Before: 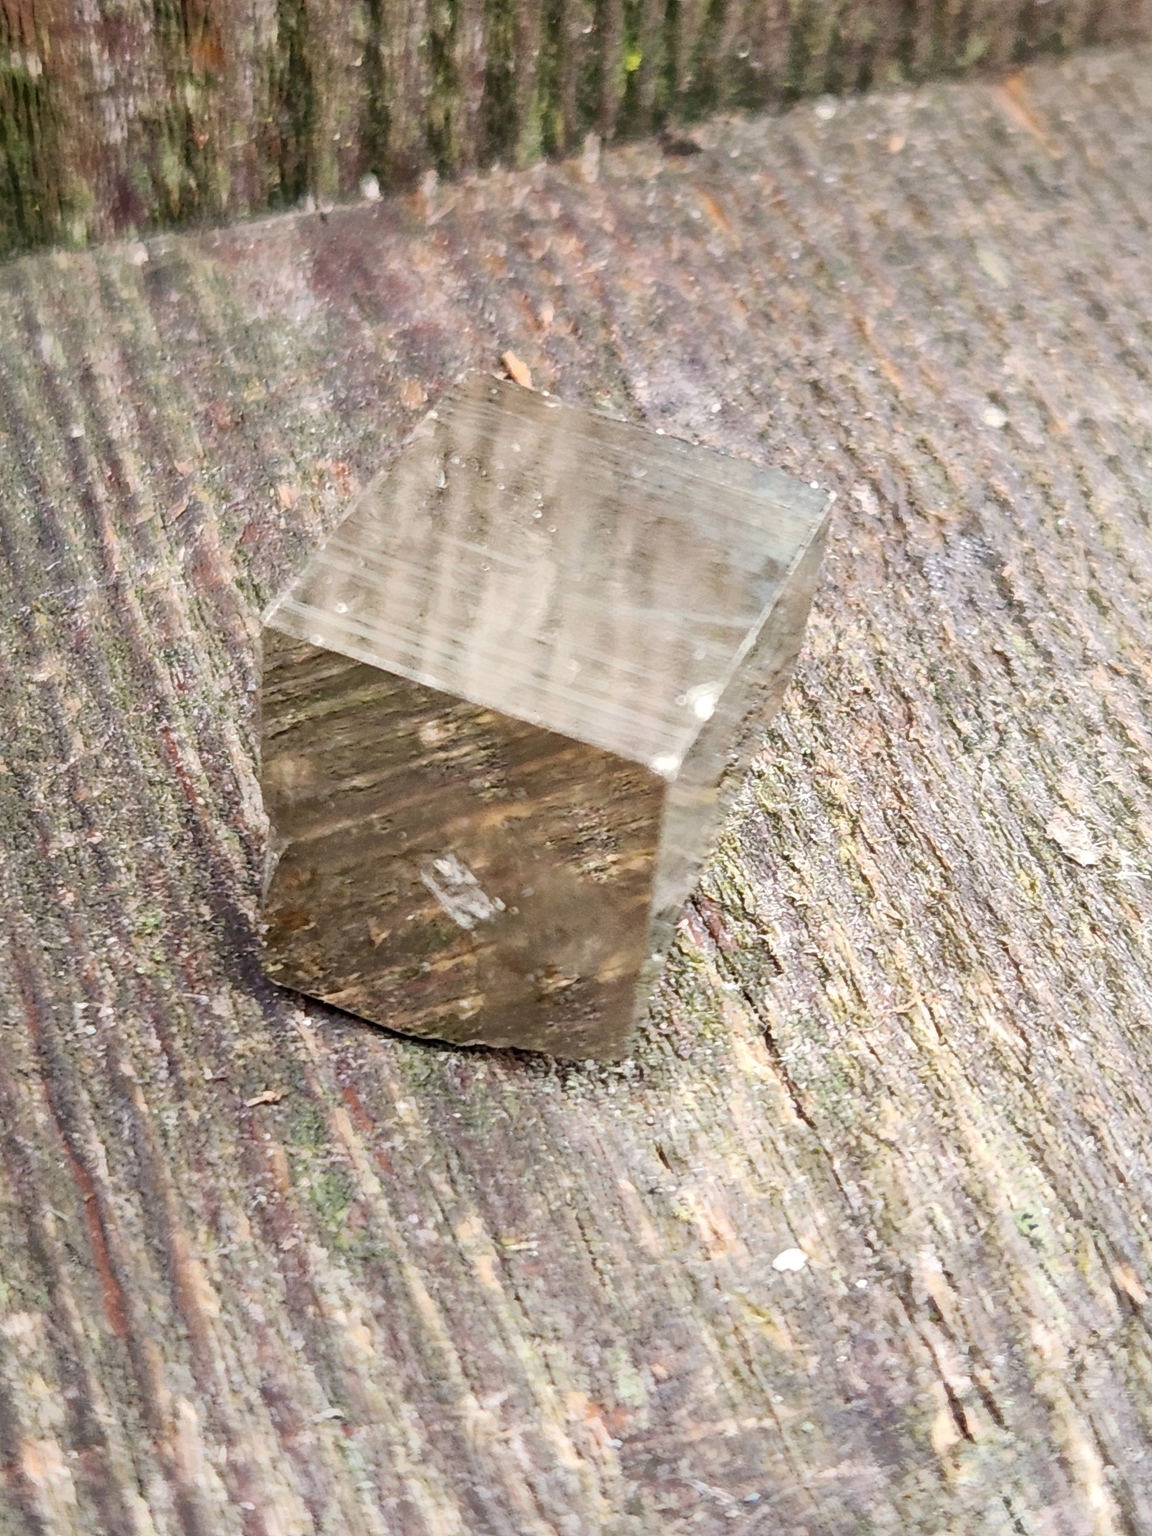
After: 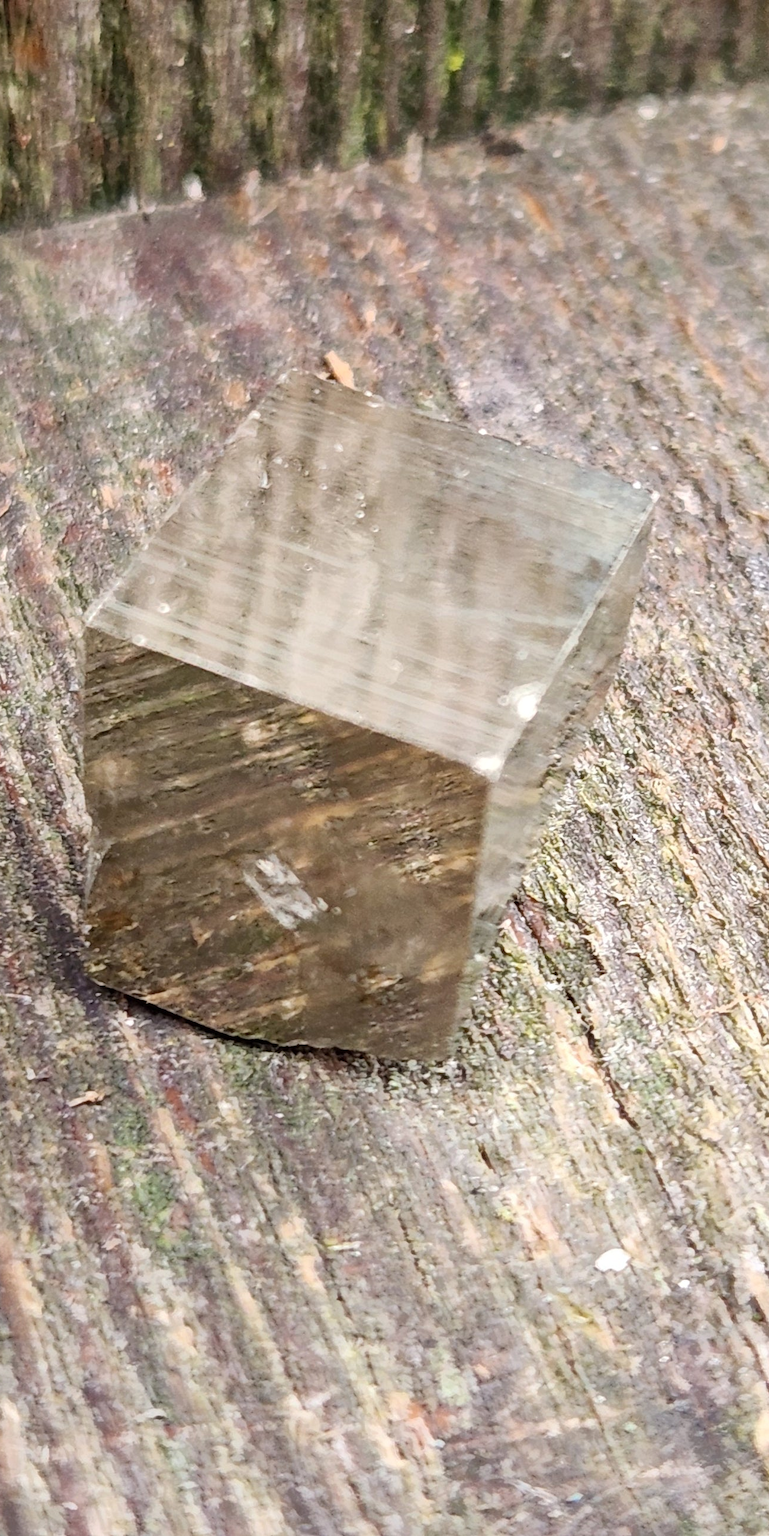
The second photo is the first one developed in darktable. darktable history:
crop: left 15.419%, right 17.756%
tone equalizer: on, module defaults
